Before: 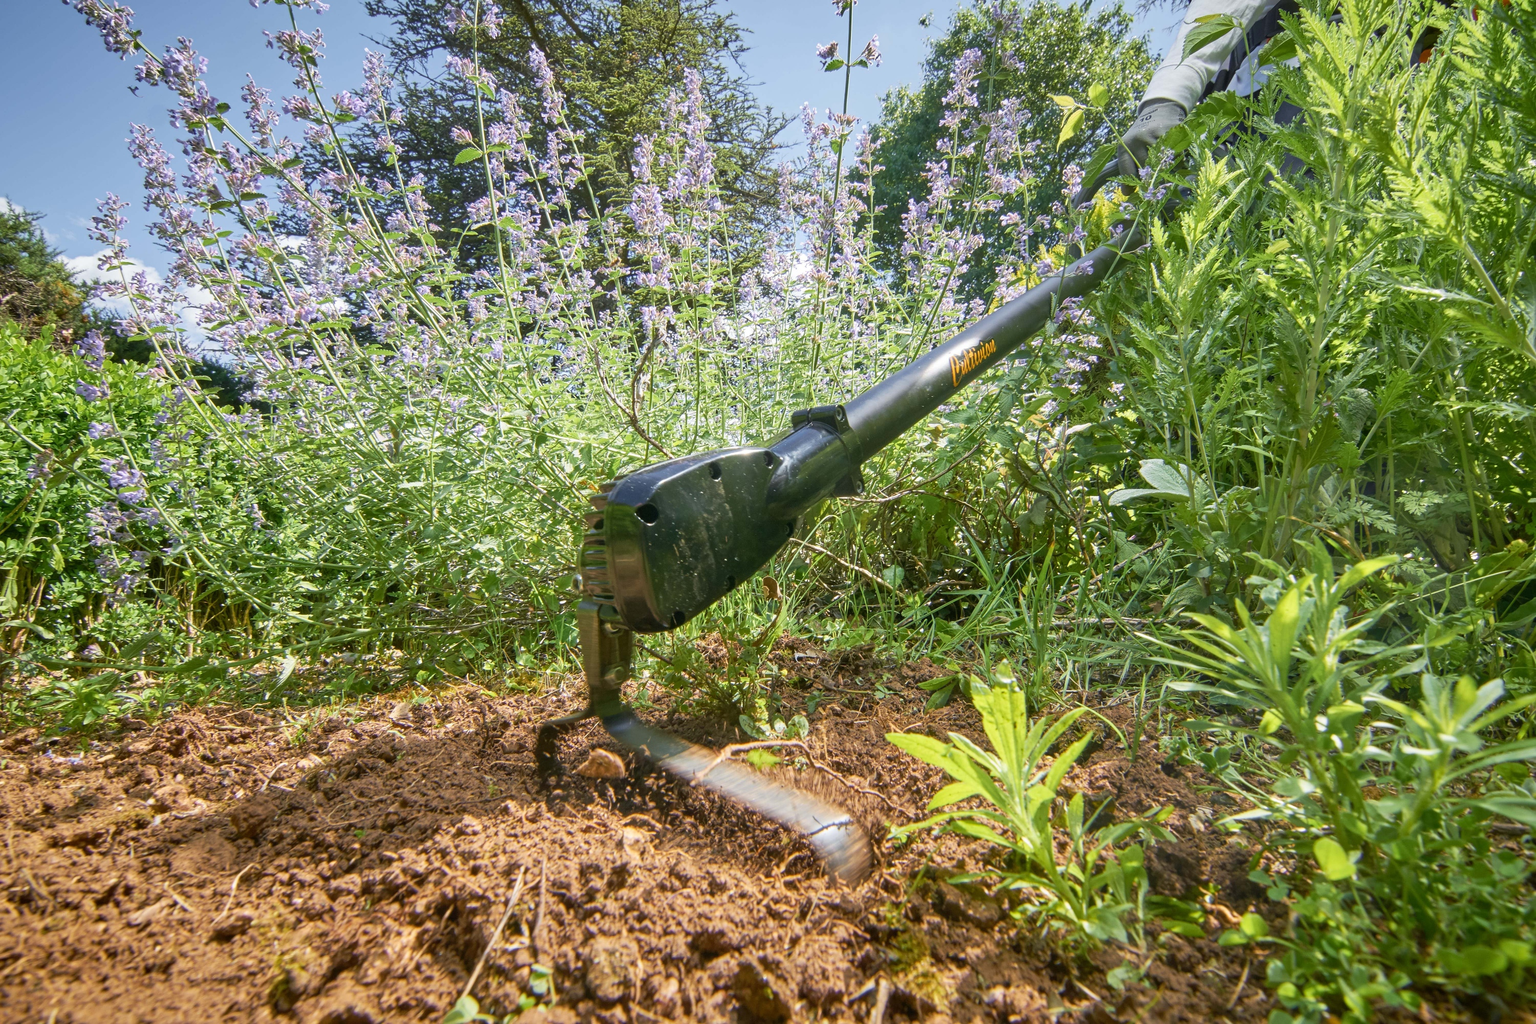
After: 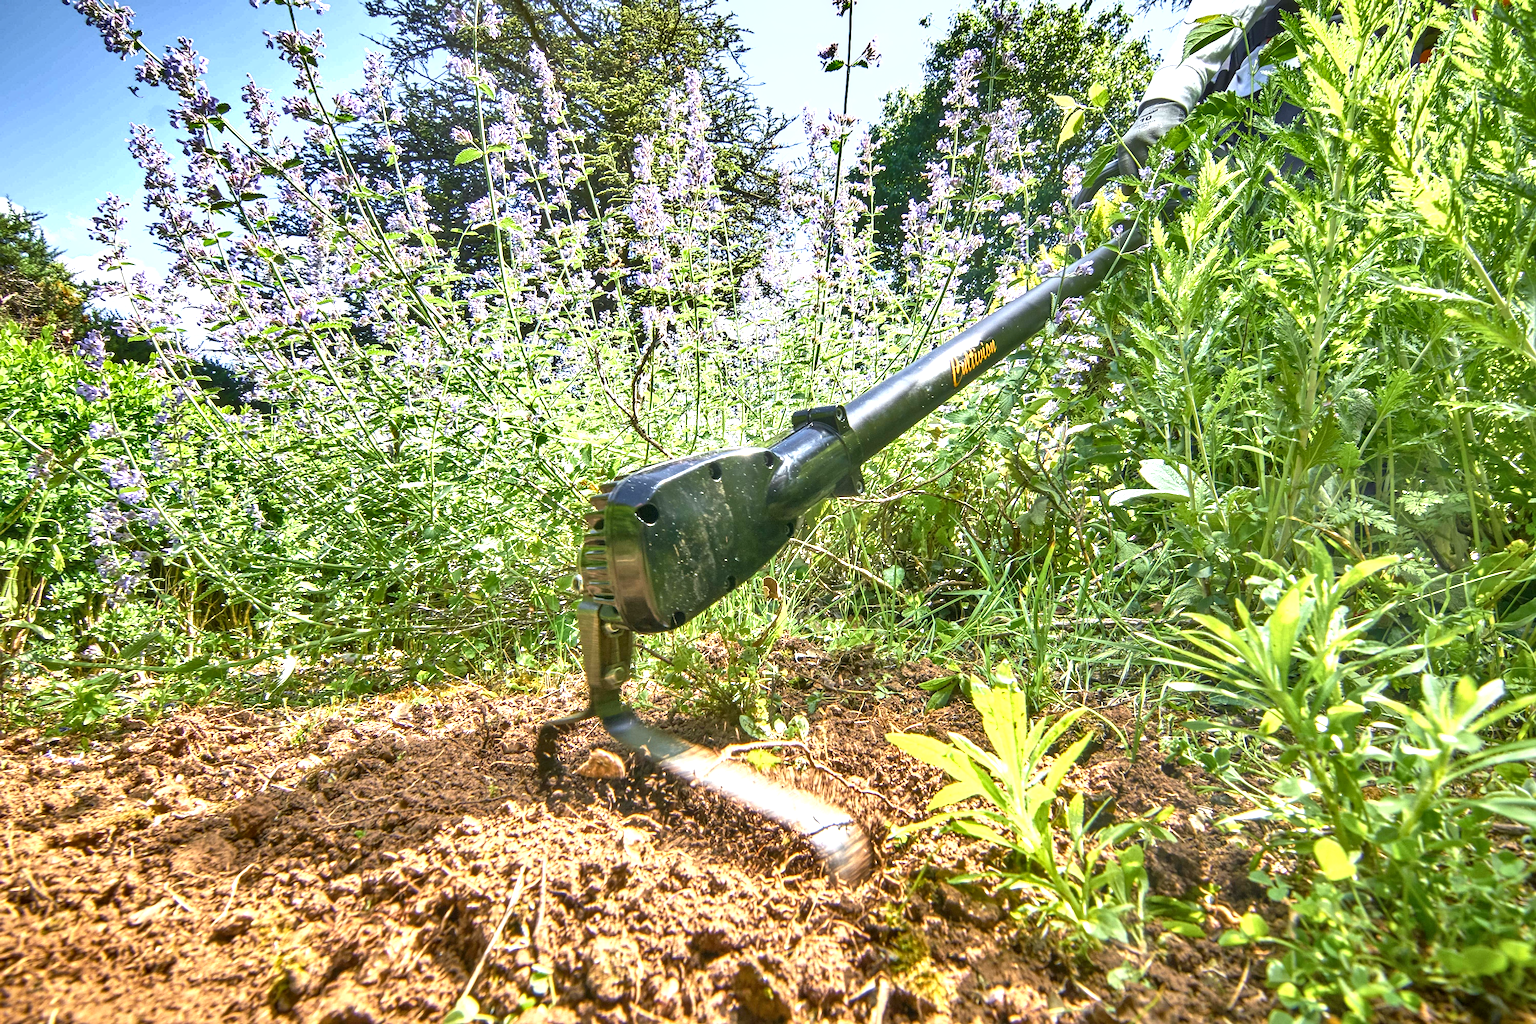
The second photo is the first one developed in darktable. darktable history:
shadows and highlights: radius 171.16, shadows 27, white point adjustment 3.13, highlights -67.95, soften with gaussian
sharpen: amount 0.2
local contrast: on, module defaults
exposure: exposure 0.999 EV, compensate highlight preservation false
